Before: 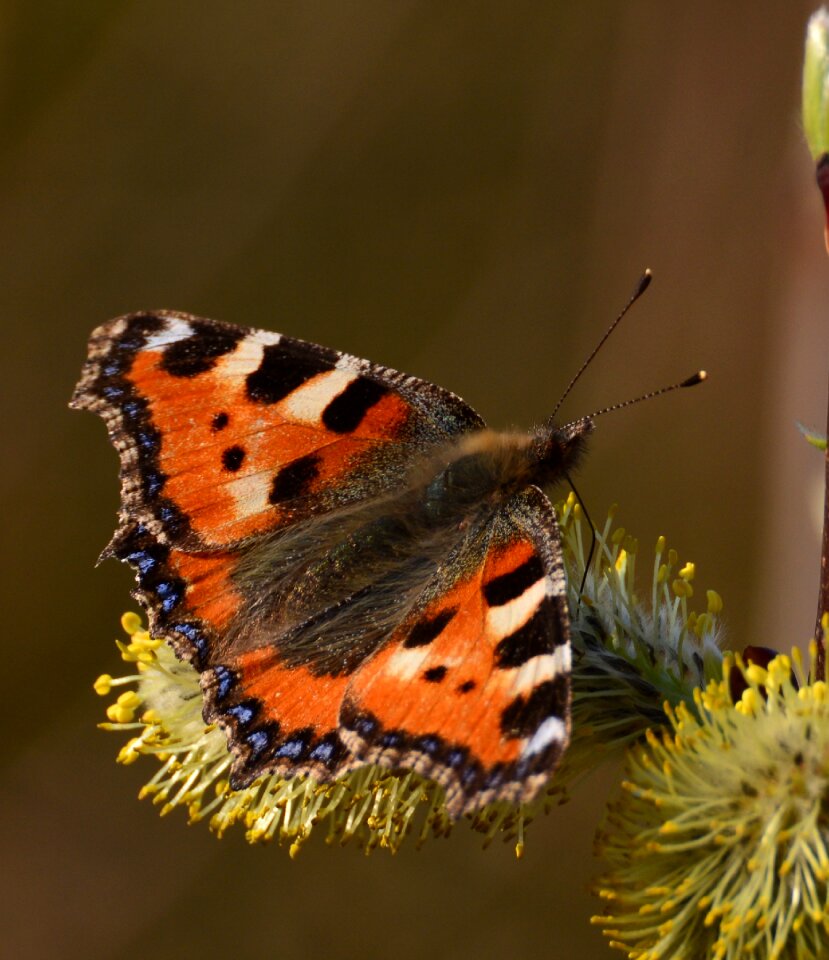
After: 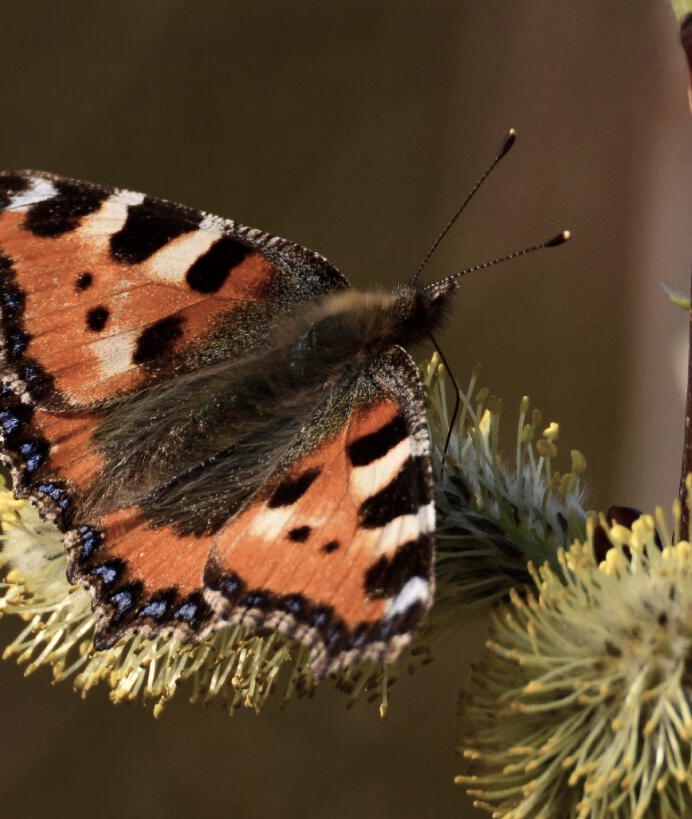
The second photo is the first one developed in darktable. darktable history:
contrast brightness saturation: contrast 0.1, saturation -0.369
crop: left 16.435%, top 14.654%
